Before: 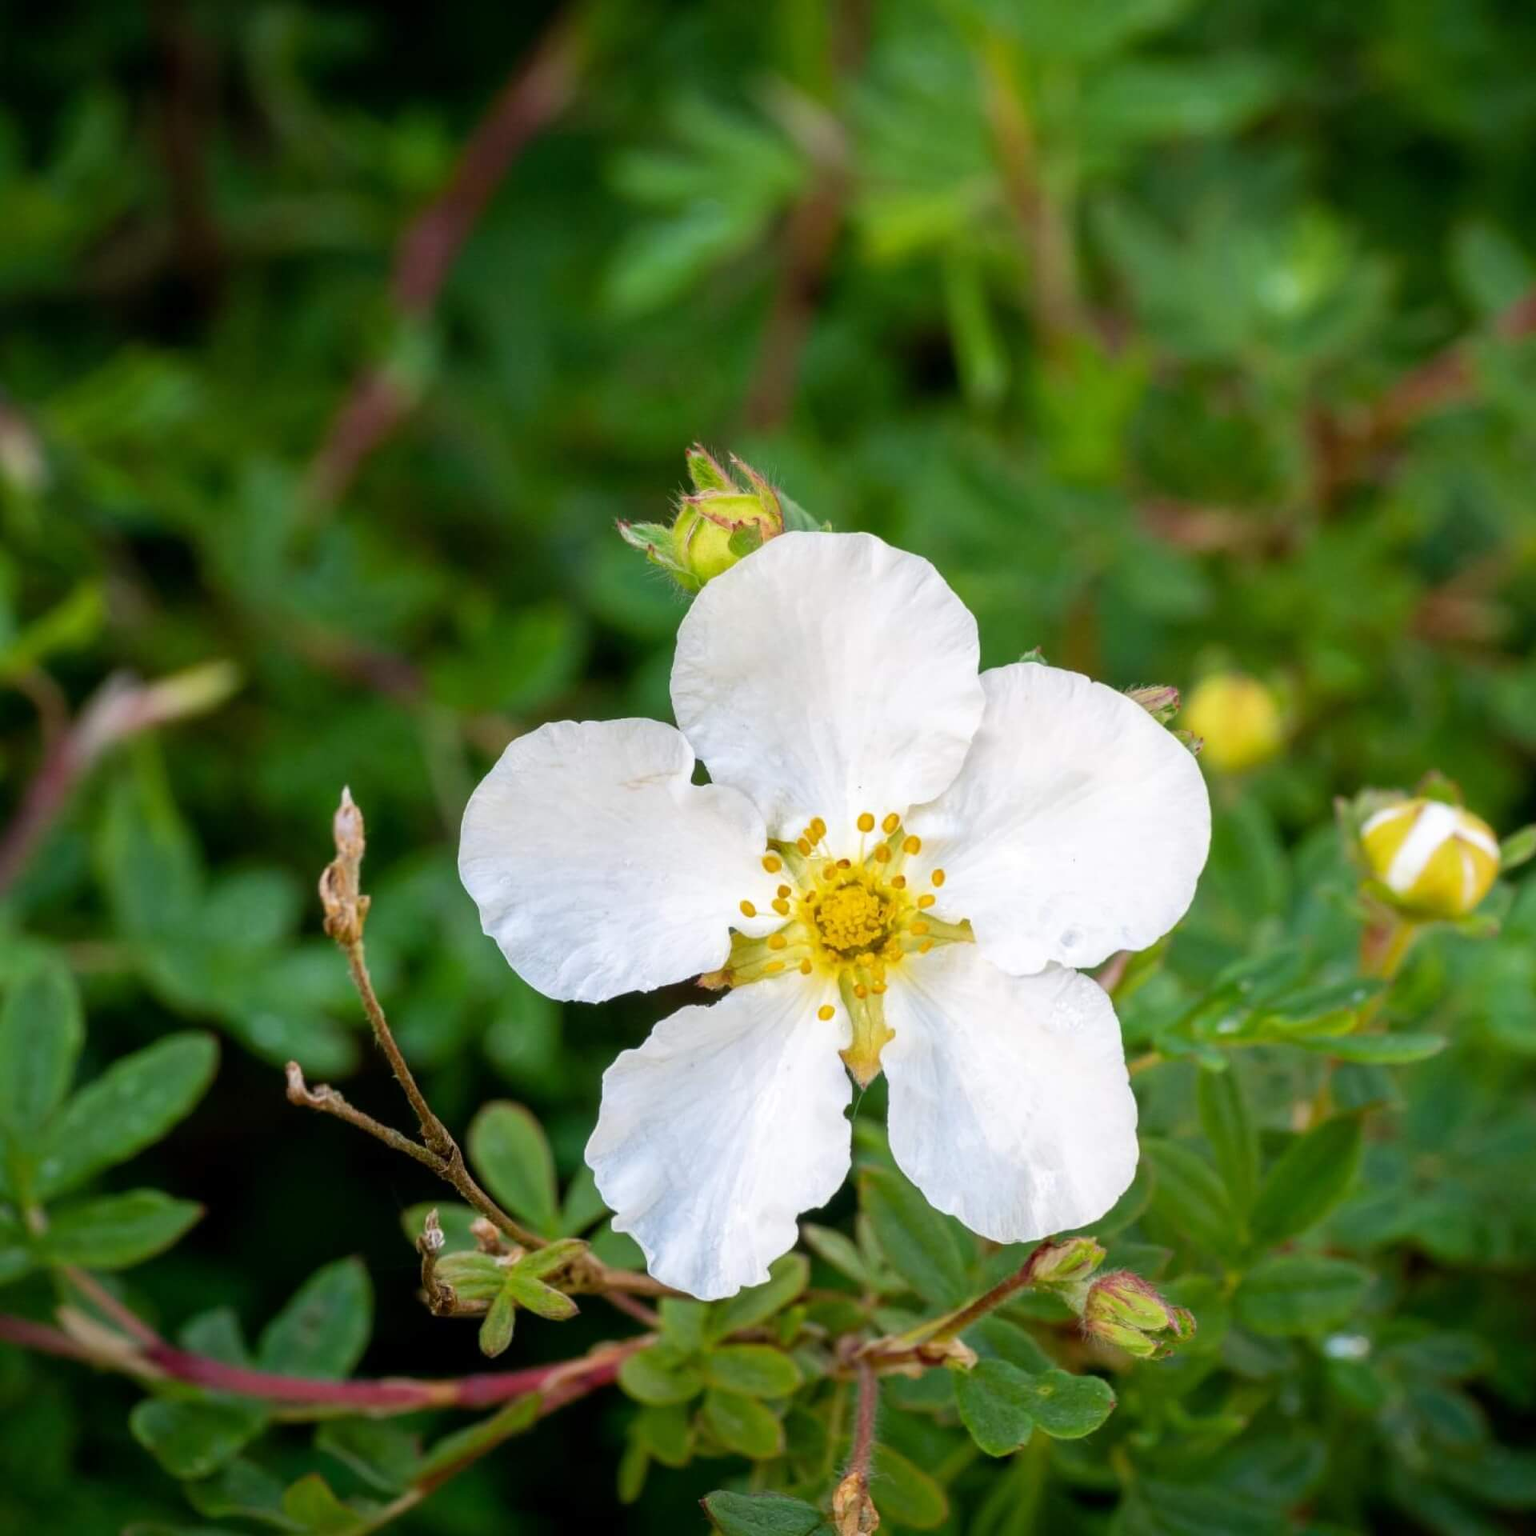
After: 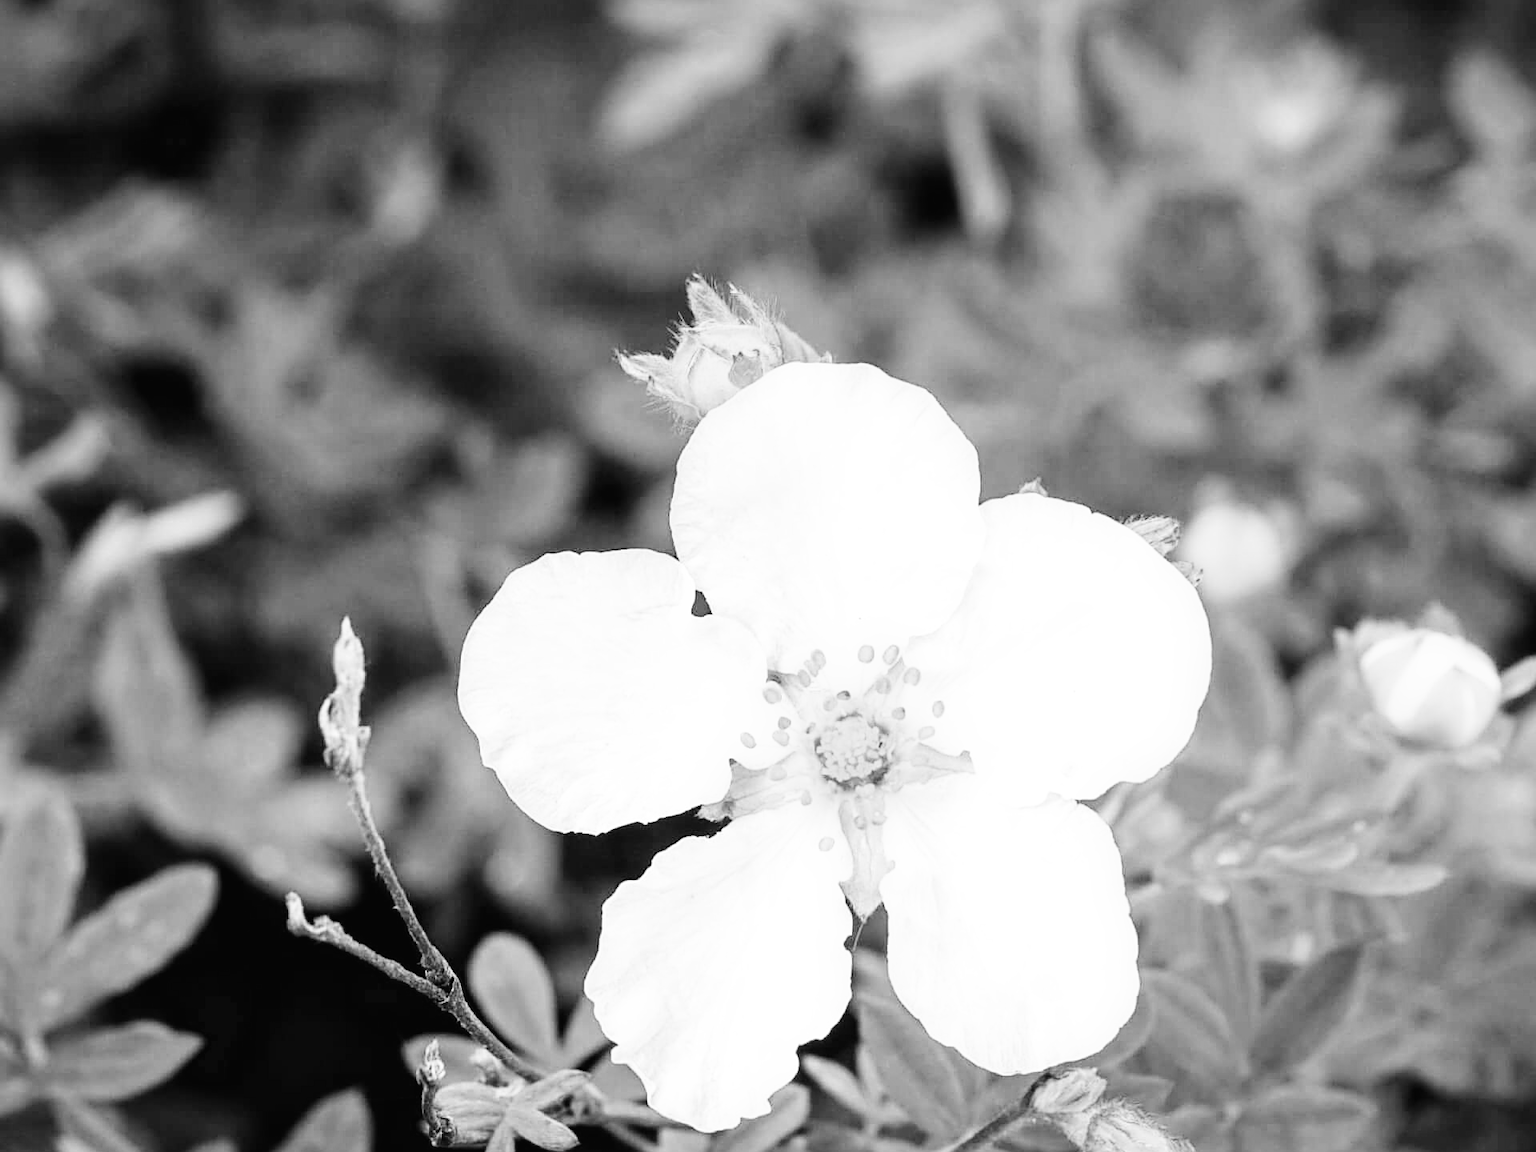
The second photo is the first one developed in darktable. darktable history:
base curve: curves: ch0 [(0, 0.003) (0.001, 0.002) (0.006, 0.004) (0.02, 0.022) (0.048, 0.086) (0.094, 0.234) (0.162, 0.431) (0.258, 0.629) (0.385, 0.8) (0.548, 0.918) (0.751, 0.988) (1, 1)], preserve colors none
monochrome: on, module defaults
crop: top 11.038%, bottom 13.962%
sharpen: on, module defaults
